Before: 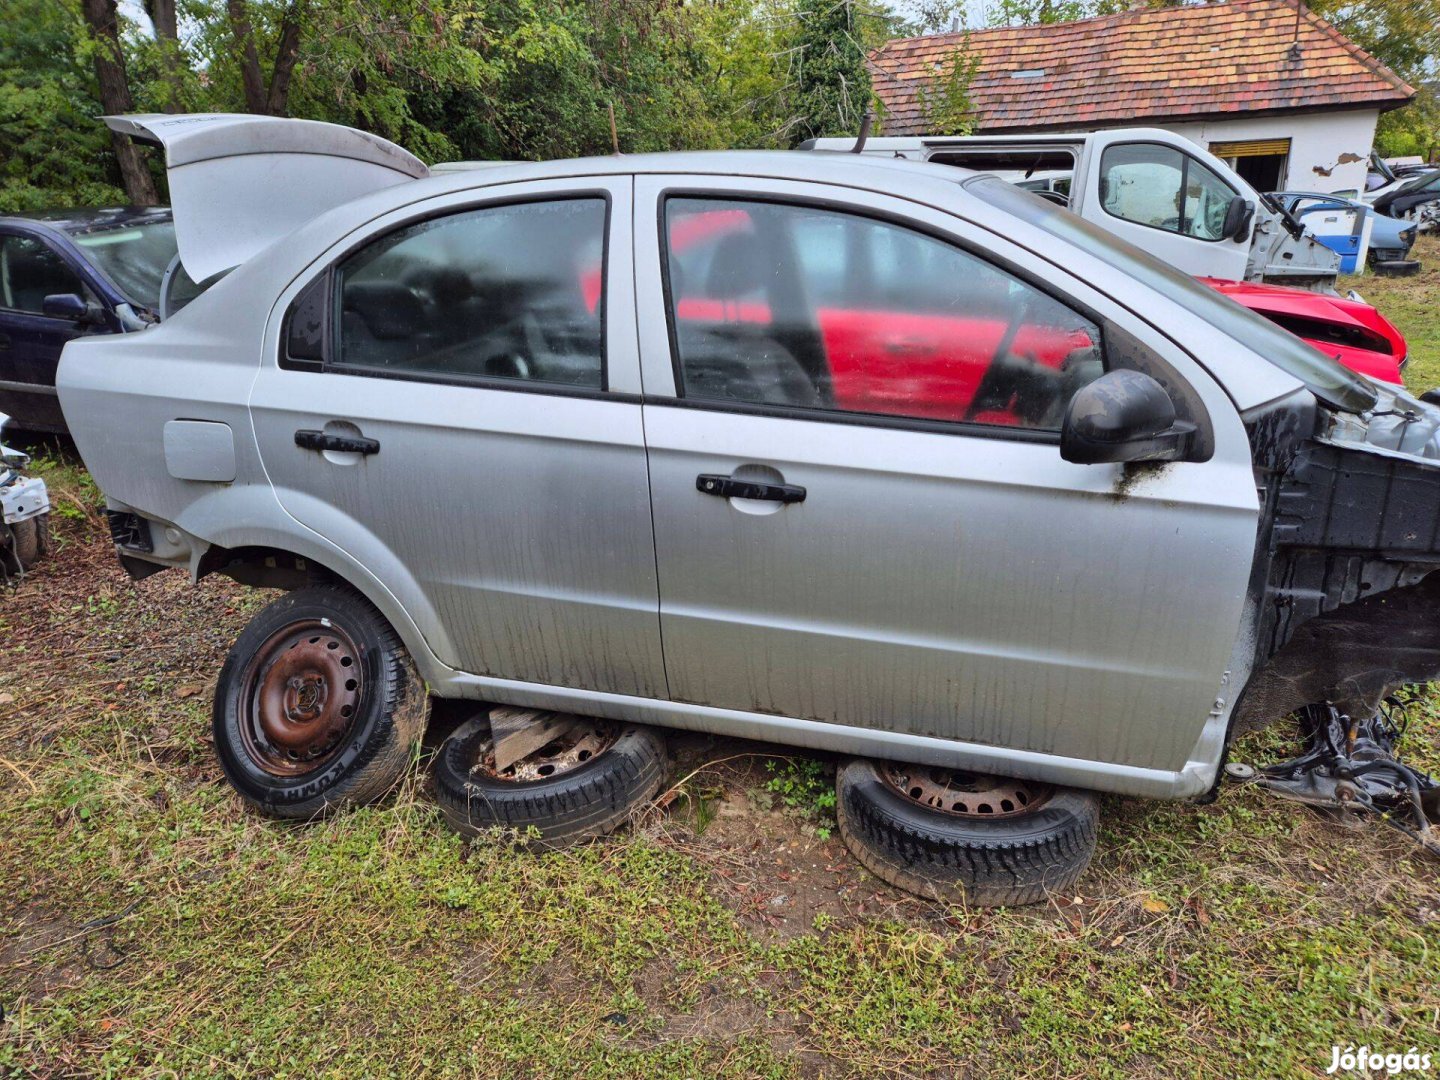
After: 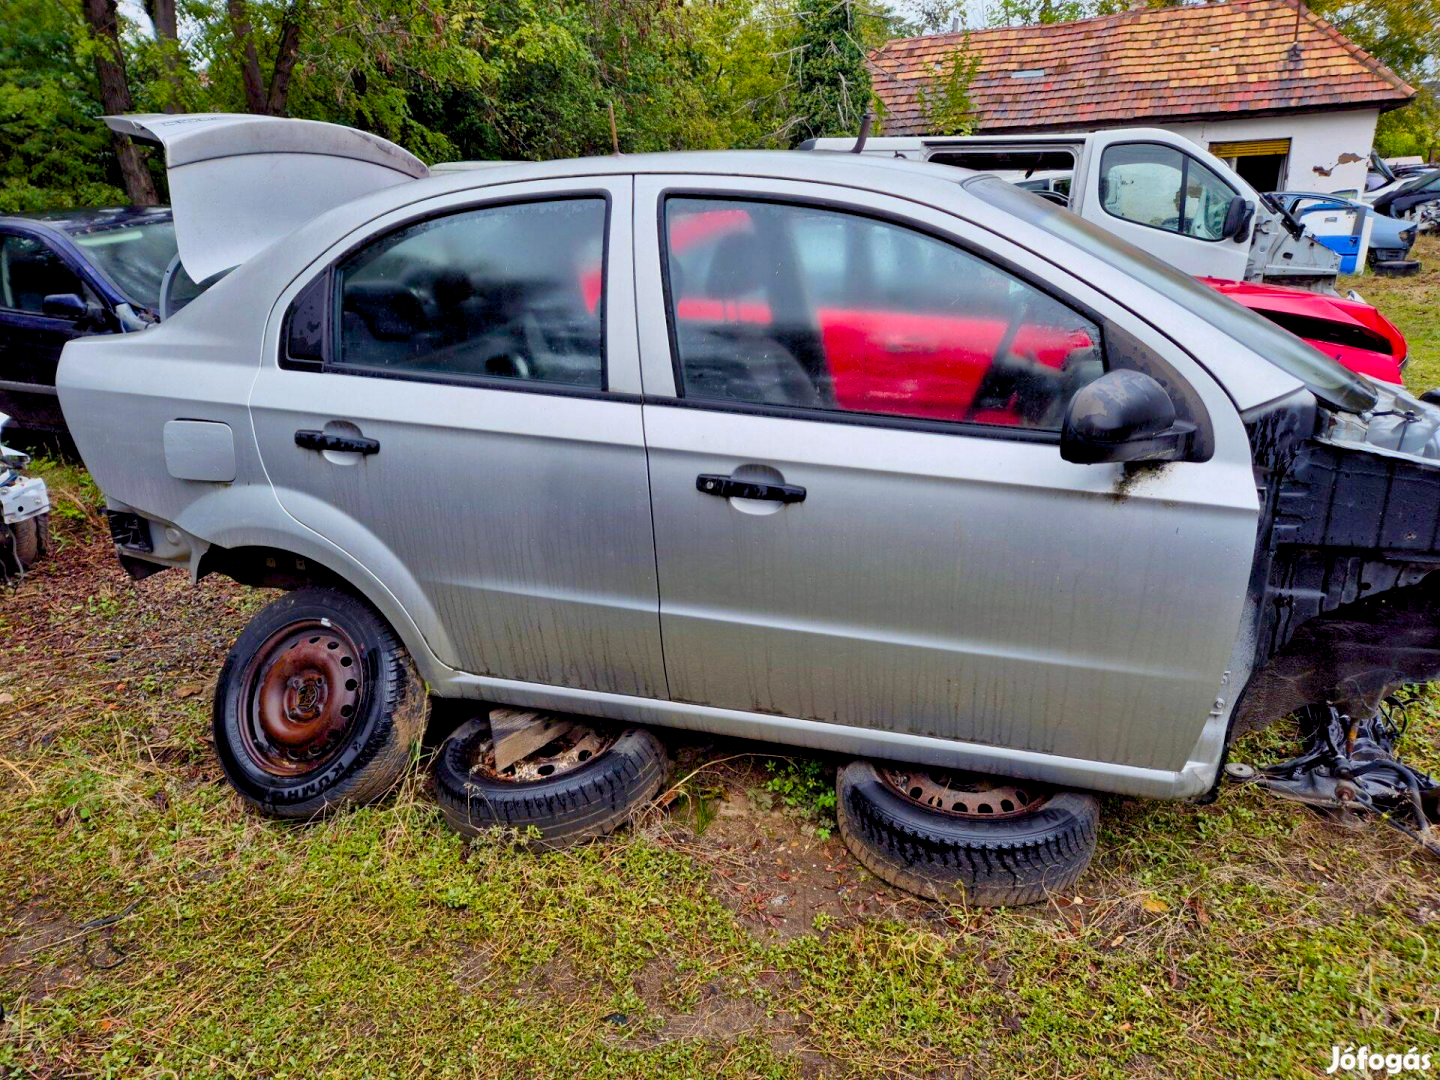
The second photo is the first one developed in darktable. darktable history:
color balance rgb: shadows lift › chroma 3%, shadows lift › hue 280.8°, power › hue 330°, highlights gain › chroma 3%, highlights gain › hue 75.6°, global offset › luminance -1%, perceptual saturation grading › global saturation 20%, perceptual saturation grading › highlights -25%, perceptual saturation grading › shadows 50%, global vibrance 20%
white balance: red 0.983, blue 1.036
